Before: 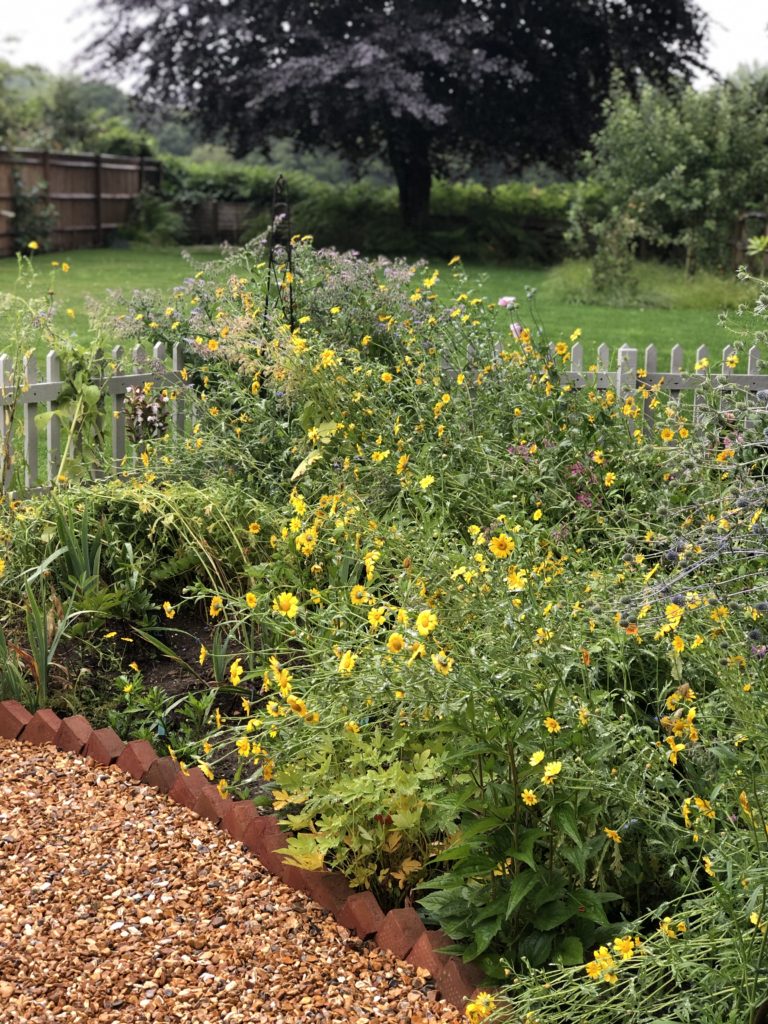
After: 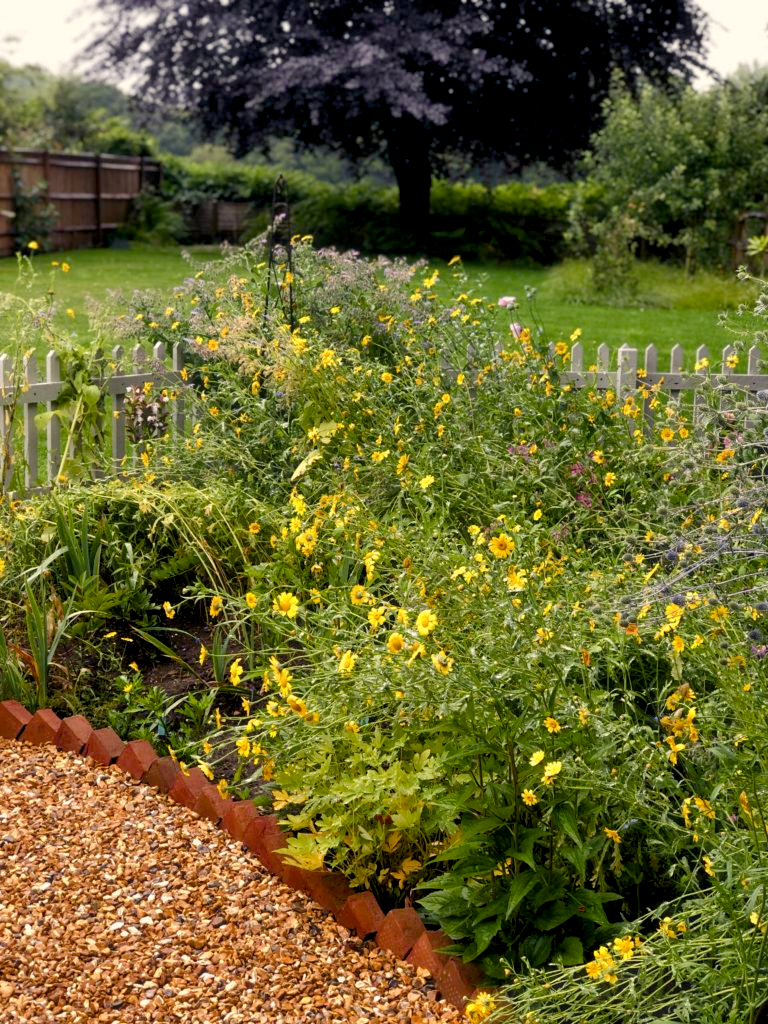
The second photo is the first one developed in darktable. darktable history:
haze removal: strength -0.05
color balance rgb: shadows lift › chroma 3%, shadows lift › hue 280.8°, power › hue 330°, highlights gain › chroma 3%, highlights gain › hue 75.6°, global offset › luminance -1%, perceptual saturation grading › global saturation 20%, perceptual saturation grading › highlights -25%, perceptual saturation grading › shadows 50%, global vibrance 20%
